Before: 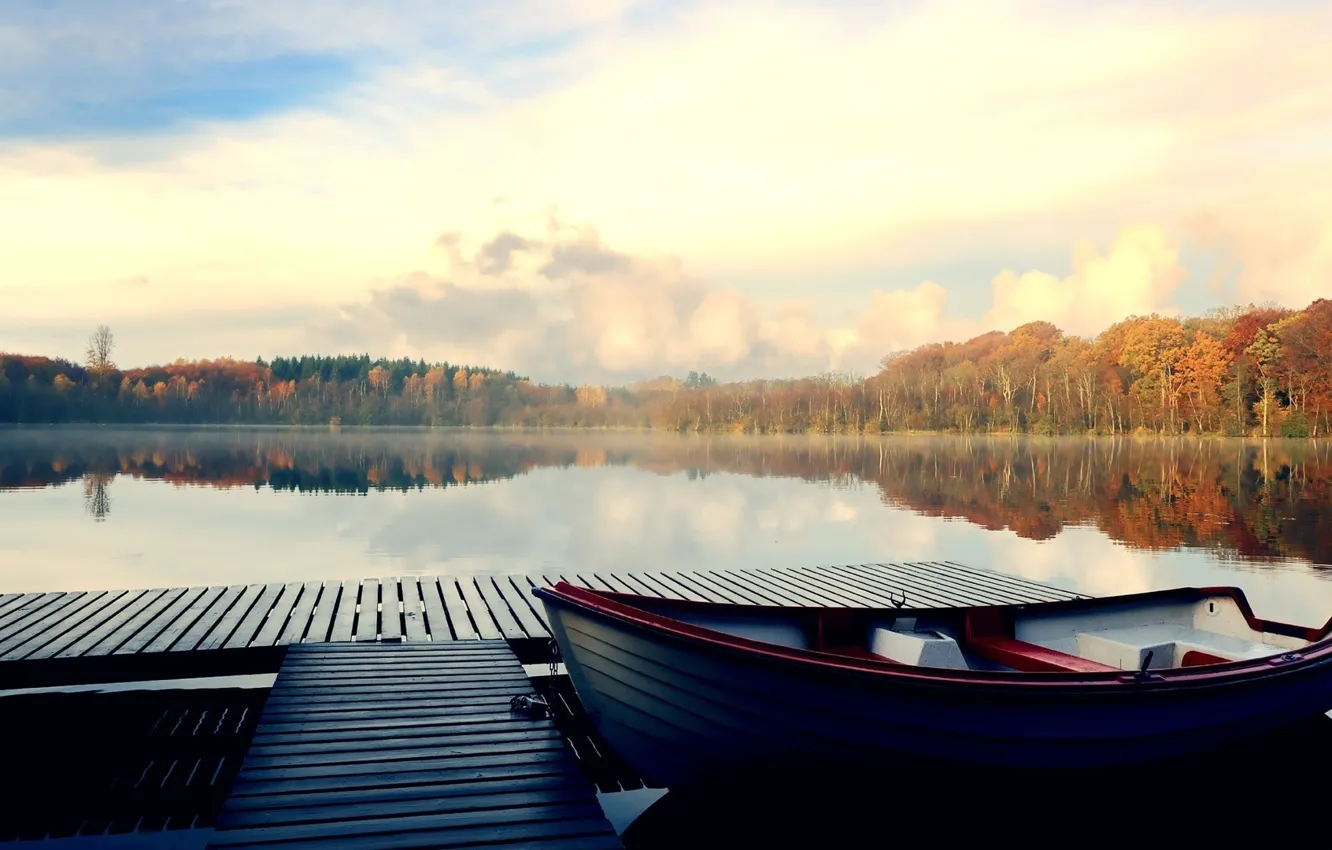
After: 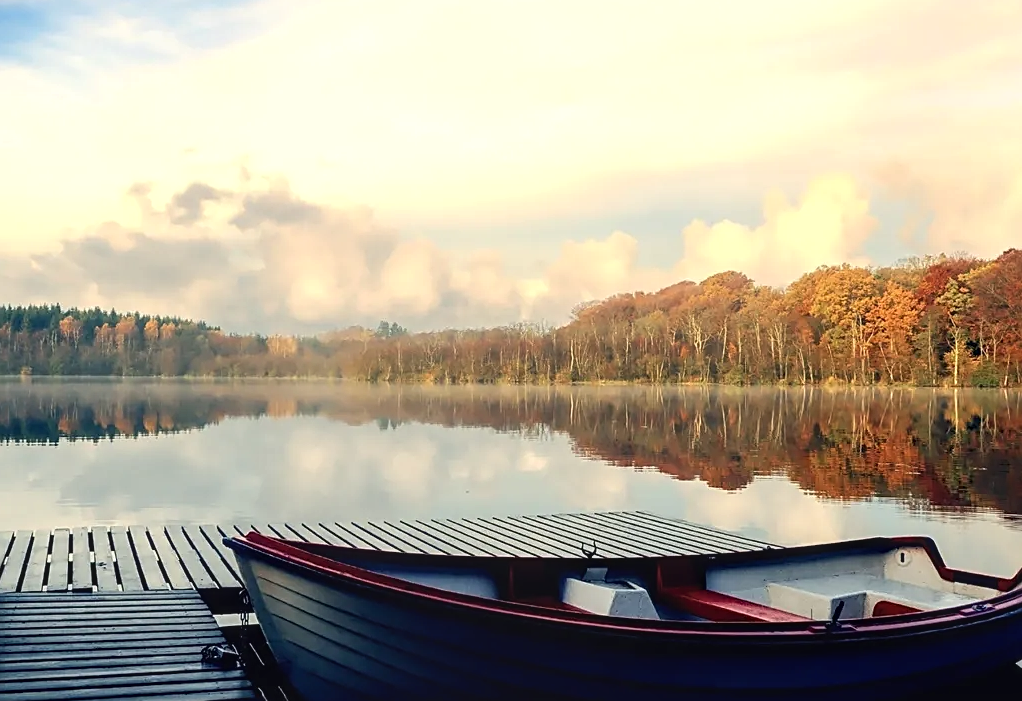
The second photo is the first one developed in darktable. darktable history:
crop: left 23.22%, top 5.886%, bottom 11.619%
sharpen: on, module defaults
shadows and highlights: shadows -8.33, white point adjustment 1.47, highlights 10.54
local contrast: on, module defaults
